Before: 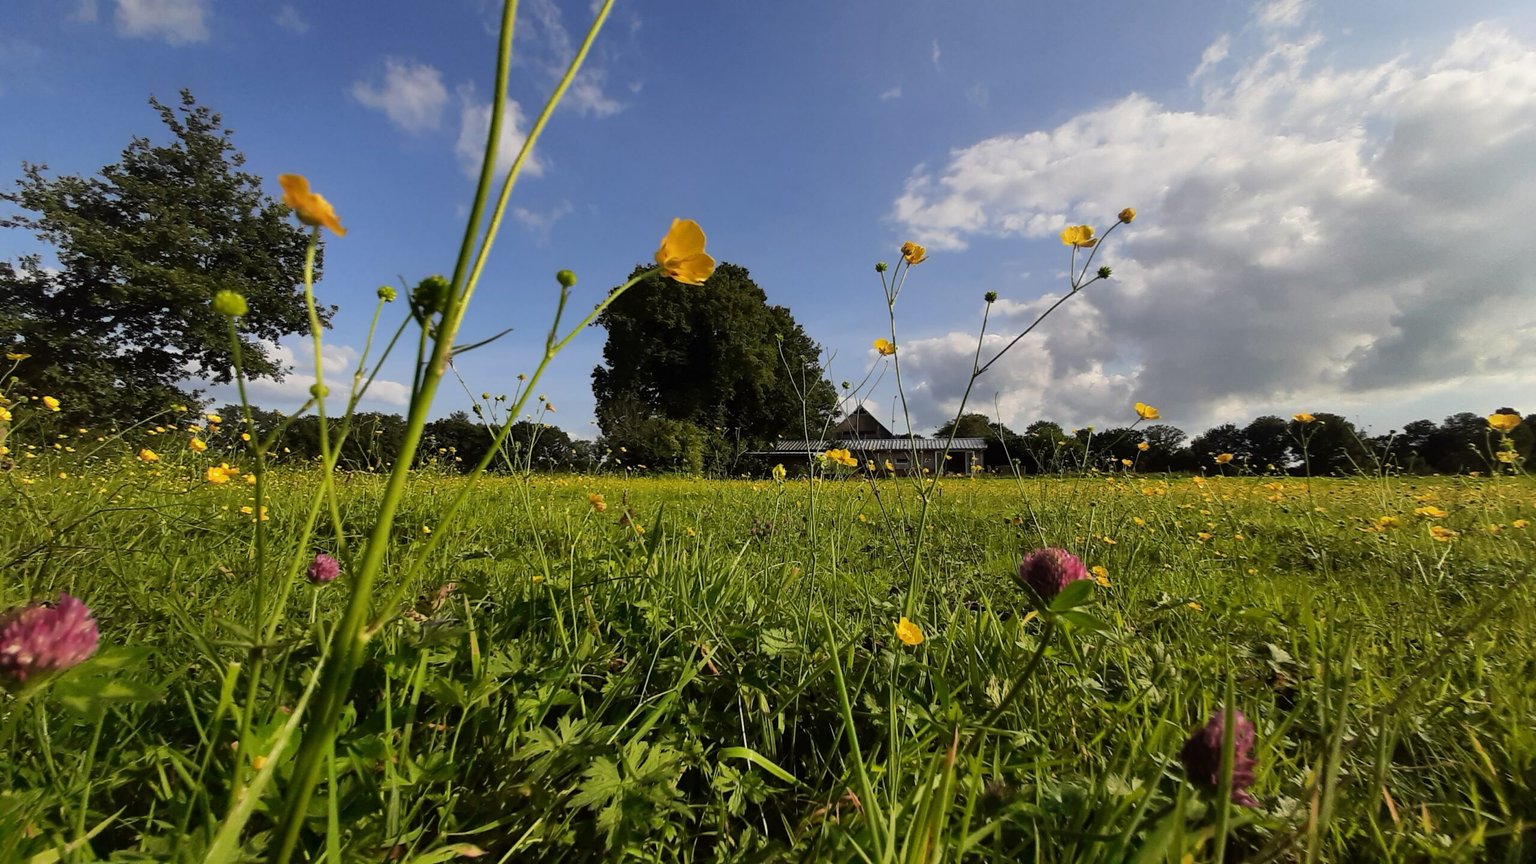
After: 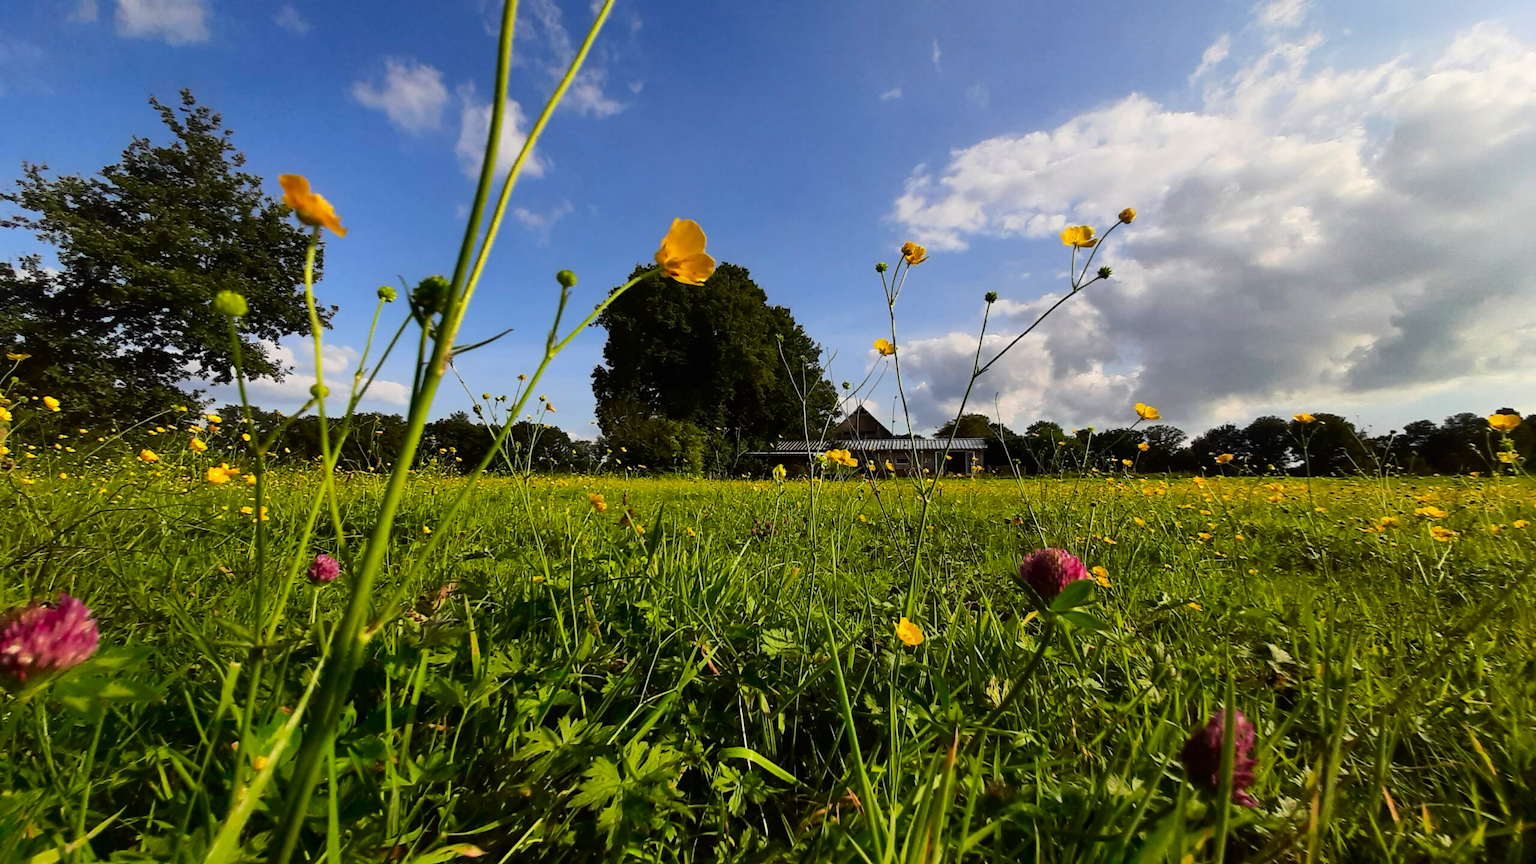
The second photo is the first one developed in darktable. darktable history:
contrast brightness saturation: contrast 0.169, saturation 0.314
